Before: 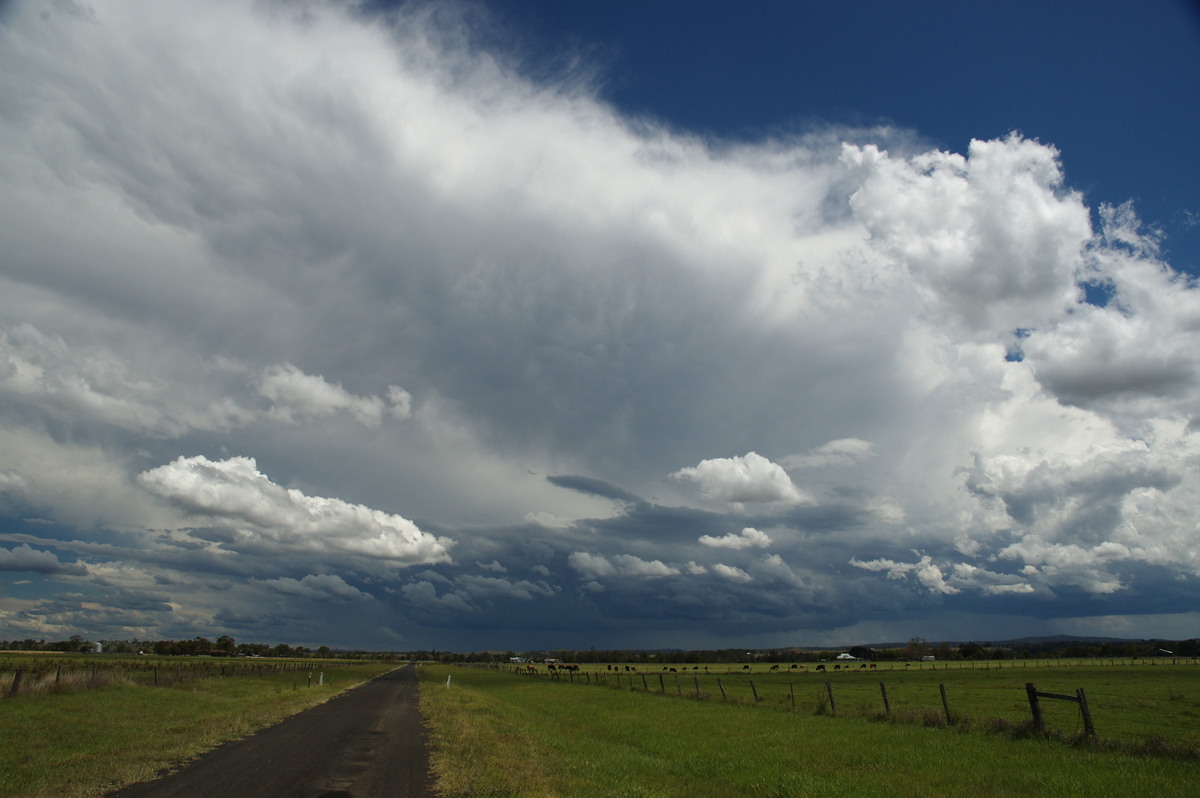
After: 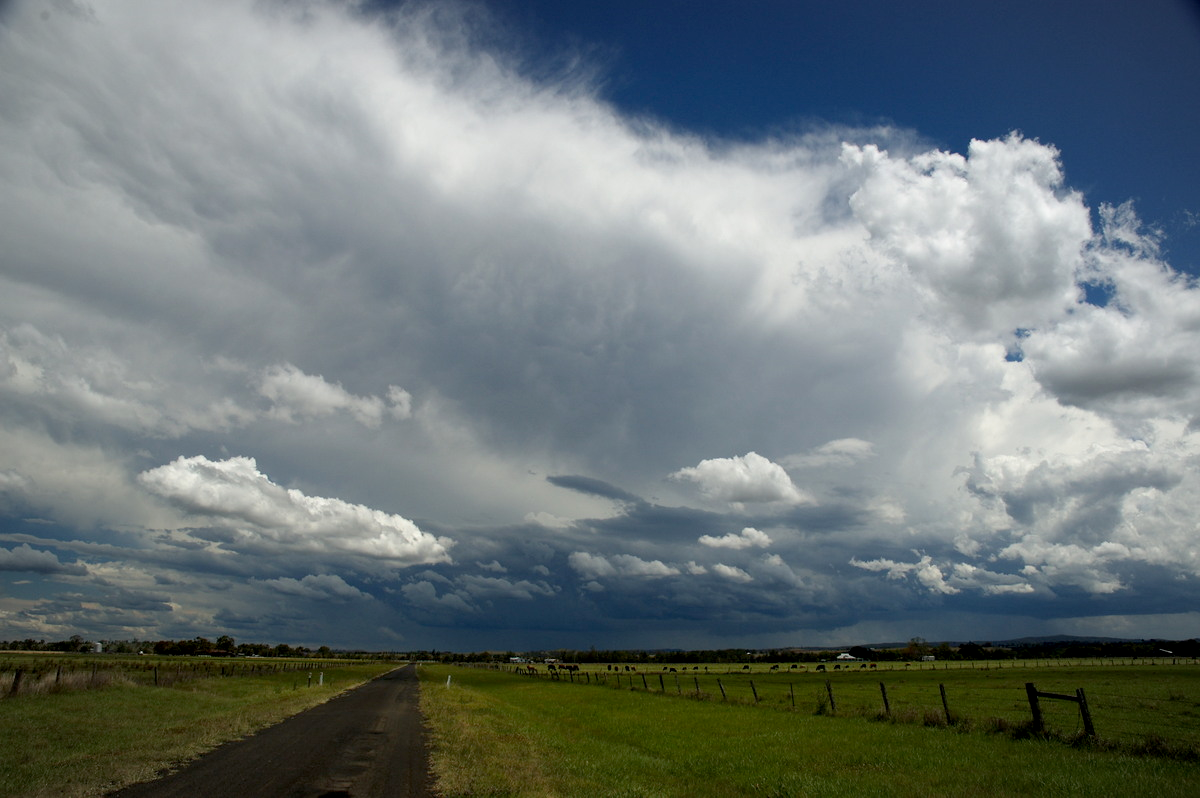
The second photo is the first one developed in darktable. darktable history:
vignetting: fall-off radius 99.7%, brightness -0.27, width/height ratio 1.336
exposure: black level correction 0.009, exposure 0.118 EV, compensate highlight preservation false
